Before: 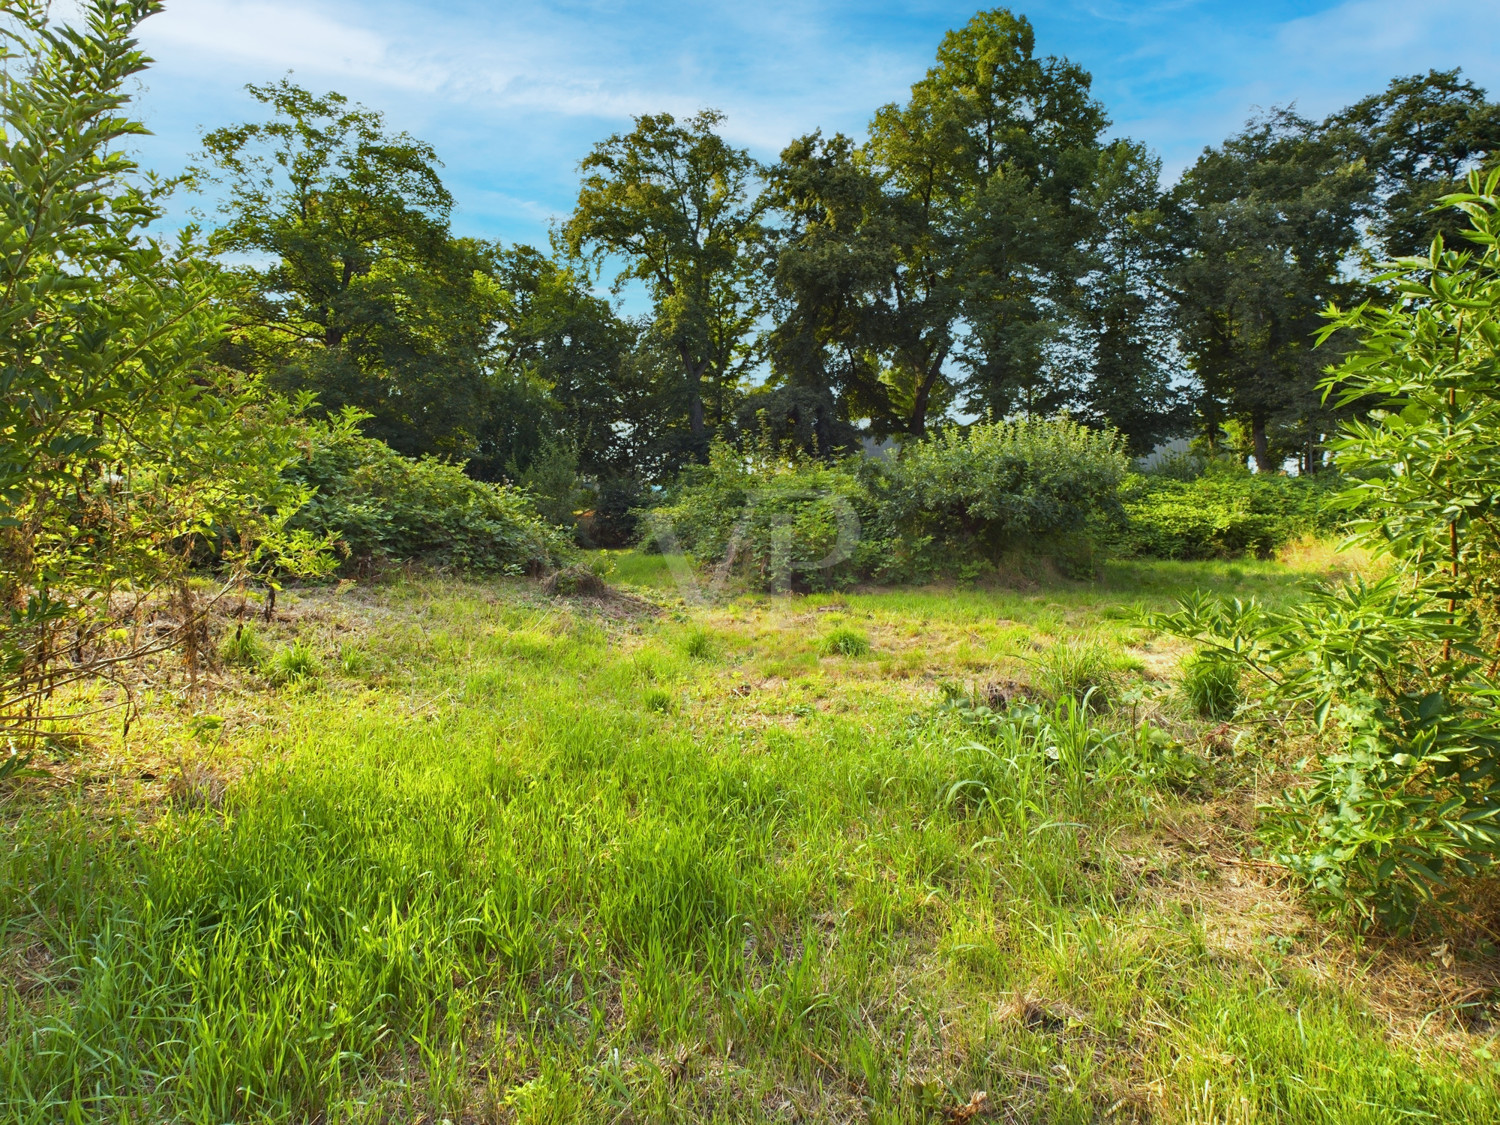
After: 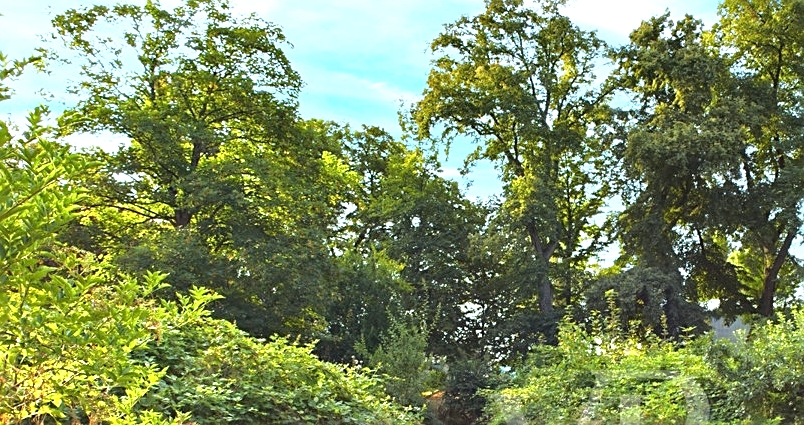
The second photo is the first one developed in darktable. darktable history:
tone equalizer: -8 EV -1.84 EV, -7 EV -1.16 EV, -6 EV -1.62 EV, smoothing diameter 25%, edges refinement/feathering 10, preserve details guided filter
sharpen: on, module defaults
crop: left 10.121%, top 10.631%, right 36.218%, bottom 51.526%
exposure: black level correction 0, exposure 1.1 EV, compensate highlight preservation false
